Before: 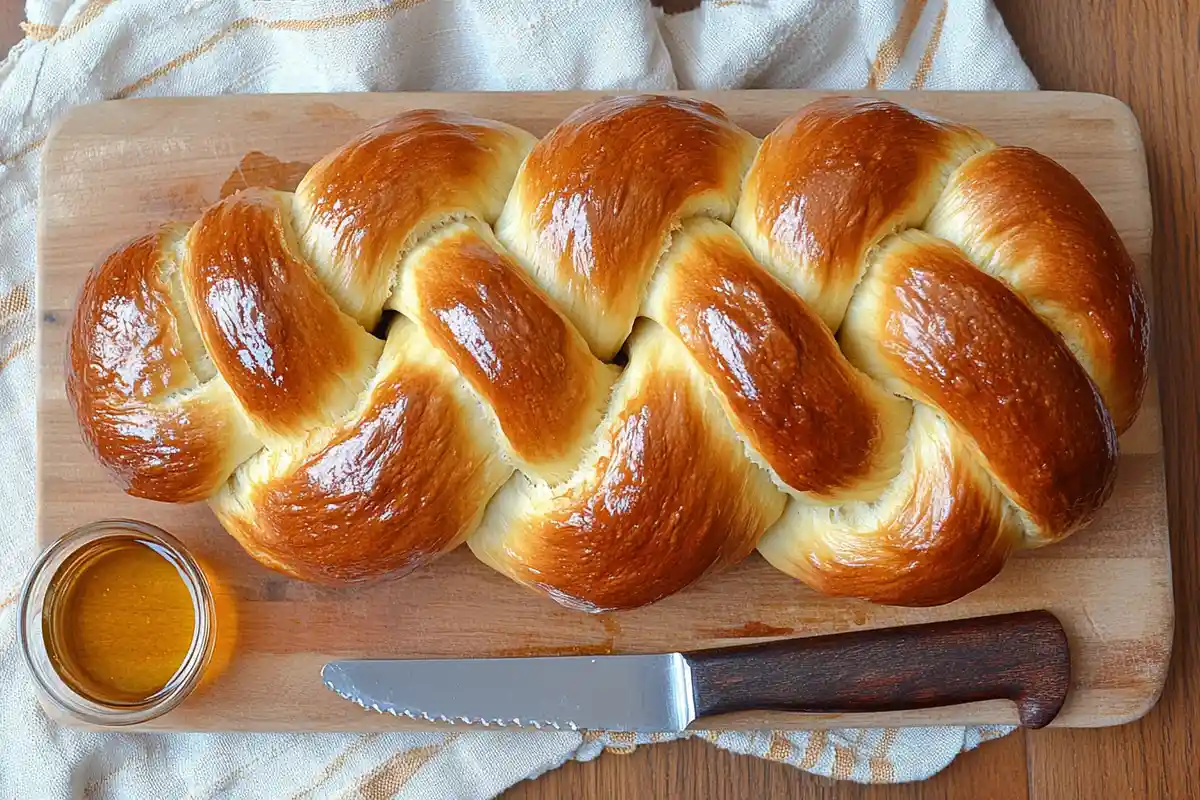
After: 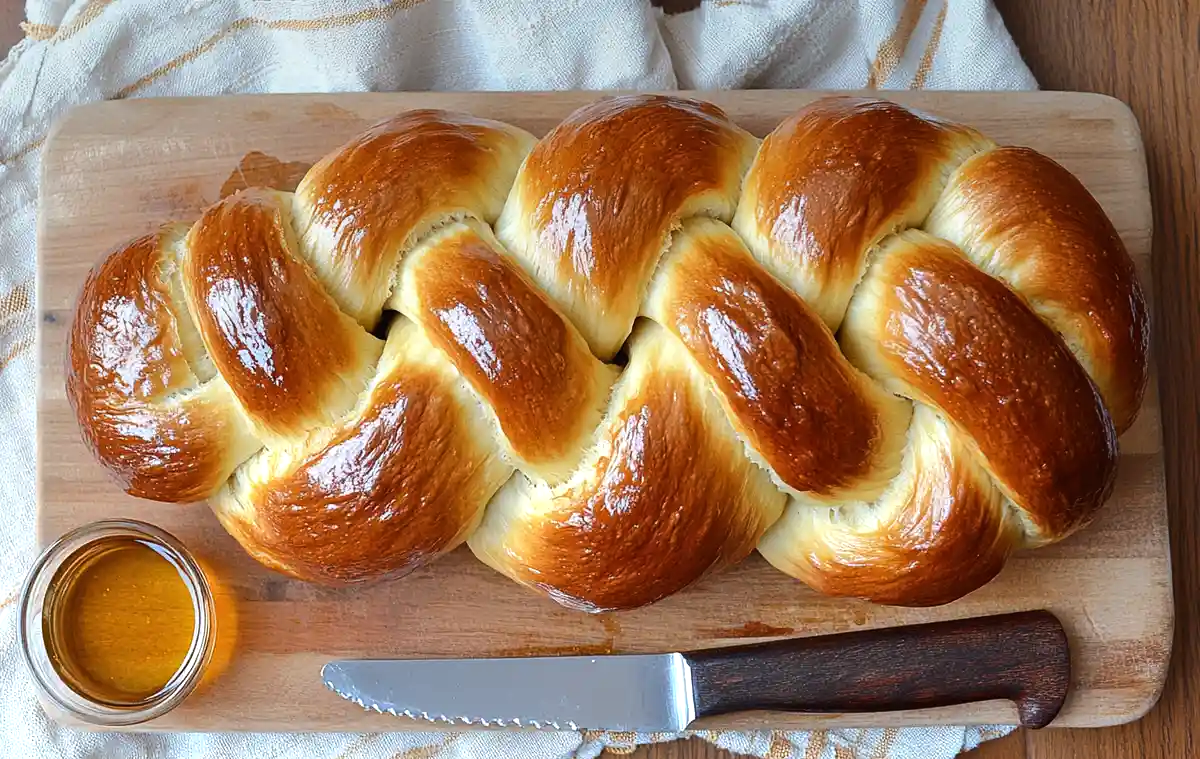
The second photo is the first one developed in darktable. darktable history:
crop and rotate: top 0%, bottom 5.097%
graduated density: on, module defaults
white balance: red 0.988, blue 1.017
tone equalizer: -8 EV -0.417 EV, -7 EV -0.389 EV, -6 EV -0.333 EV, -5 EV -0.222 EV, -3 EV 0.222 EV, -2 EV 0.333 EV, -1 EV 0.389 EV, +0 EV 0.417 EV, edges refinement/feathering 500, mask exposure compensation -1.57 EV, preserve details no
